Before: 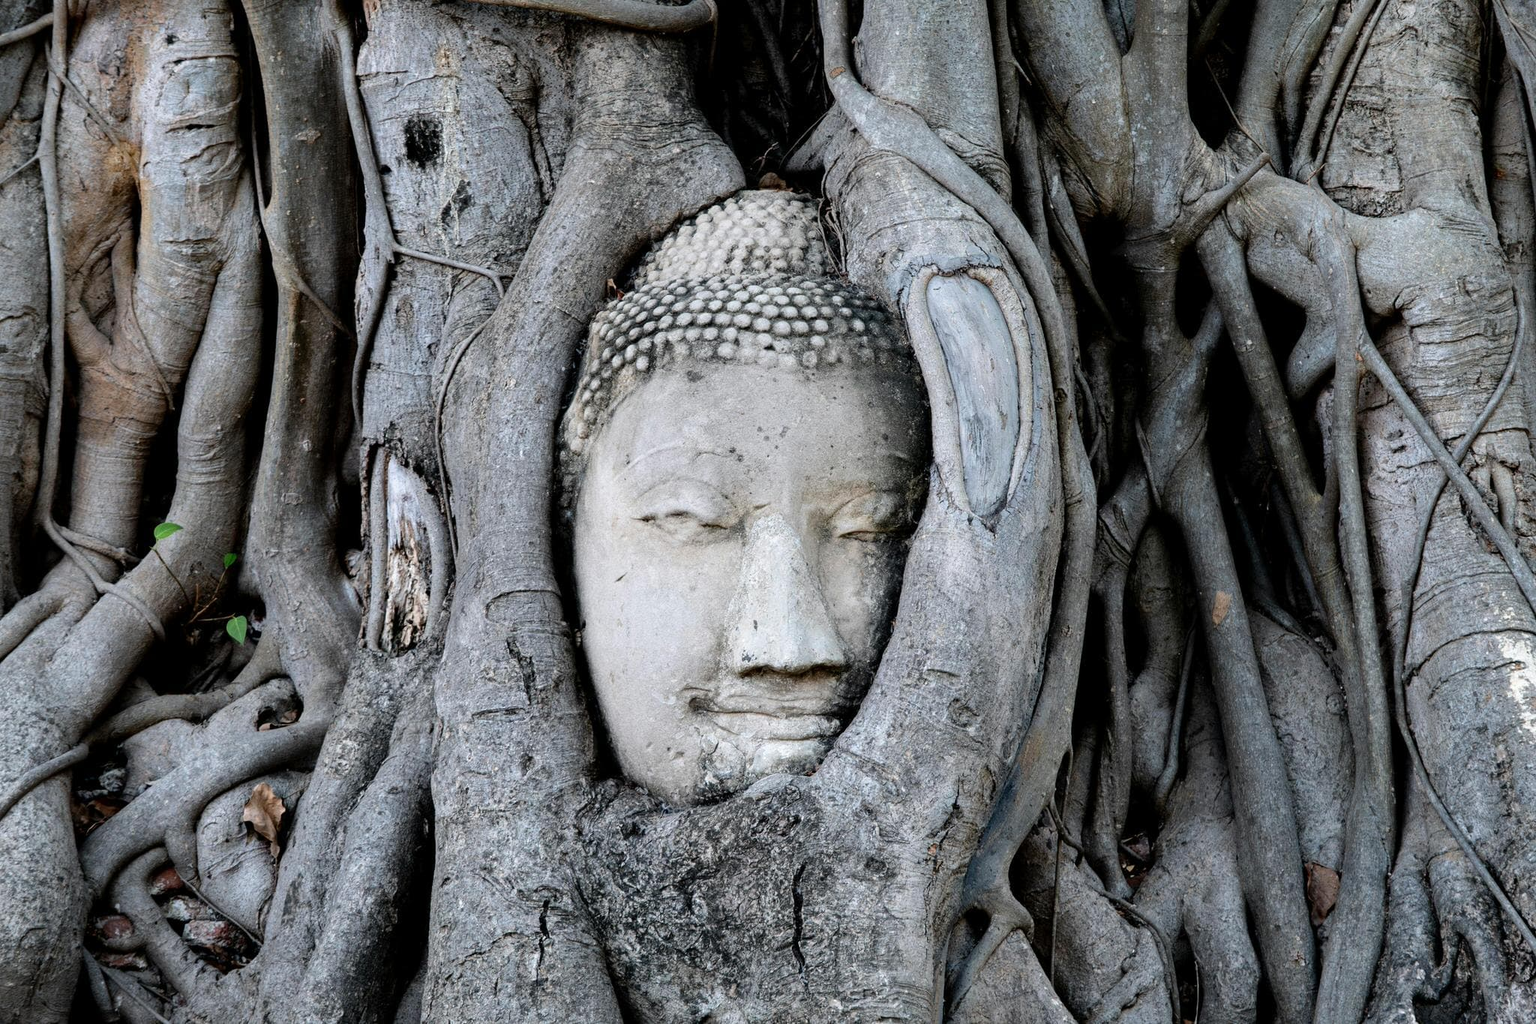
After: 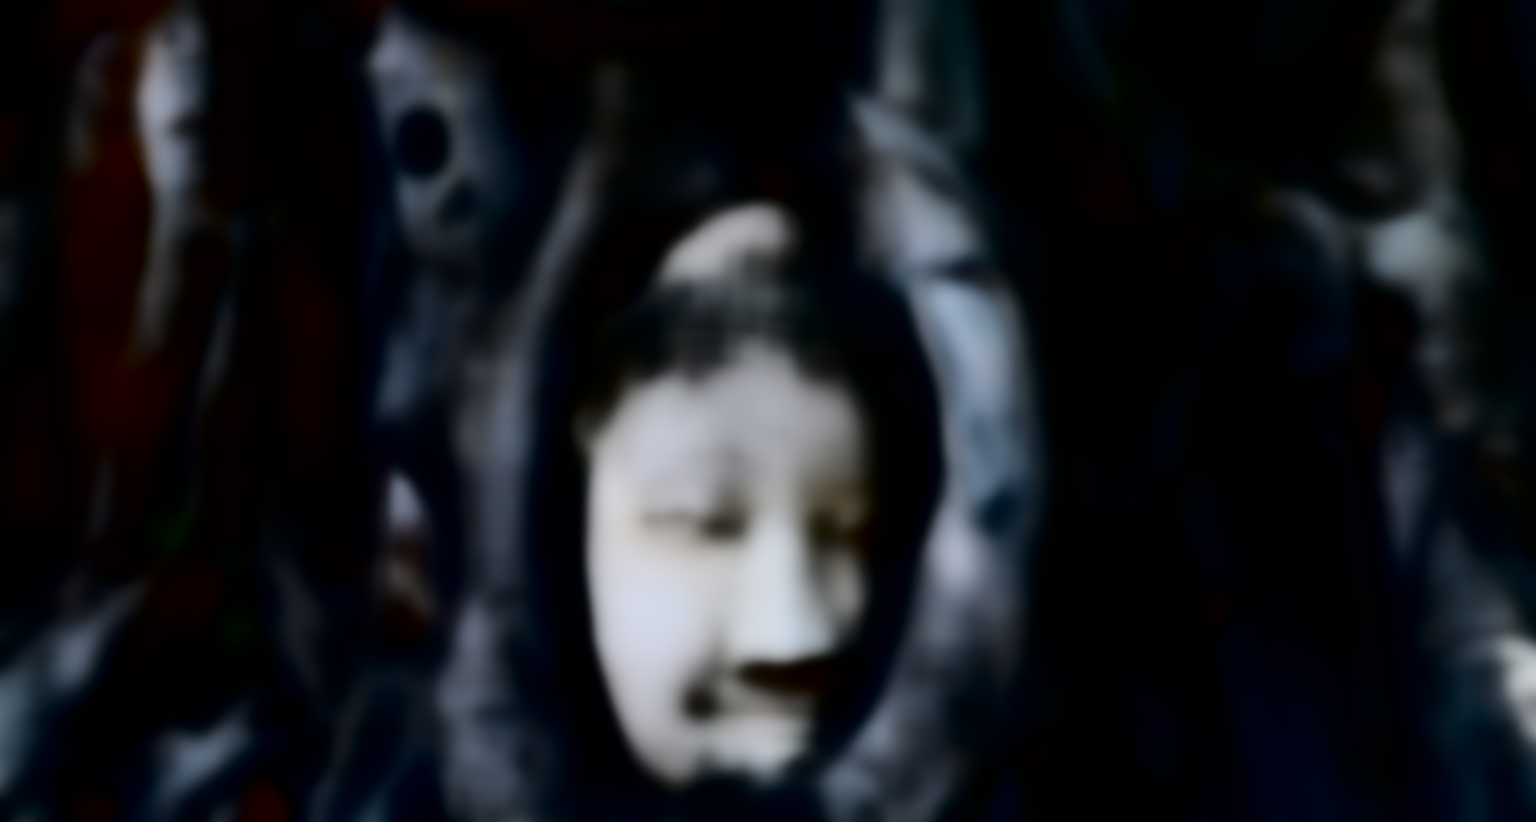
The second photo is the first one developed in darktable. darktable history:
crop: bottom 19.644%
contrast brightness saturation: contrast 0.77, brightness -1, saturation 1
exposure: black level correction 0.011, exposure -0.478 EV, compensate highlight preservation false
lowpass: radius 16, unbound 0
sharpen: radius 1.4, amount 1.25, threshold 0.7
